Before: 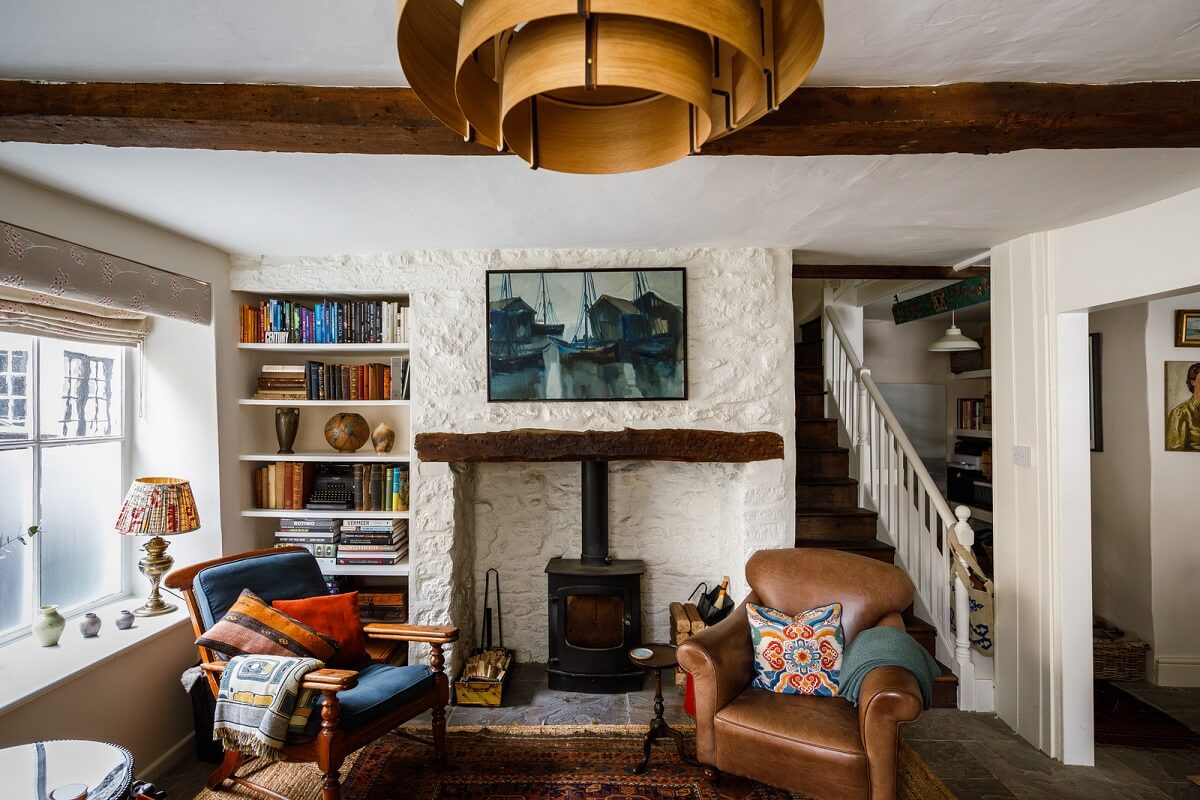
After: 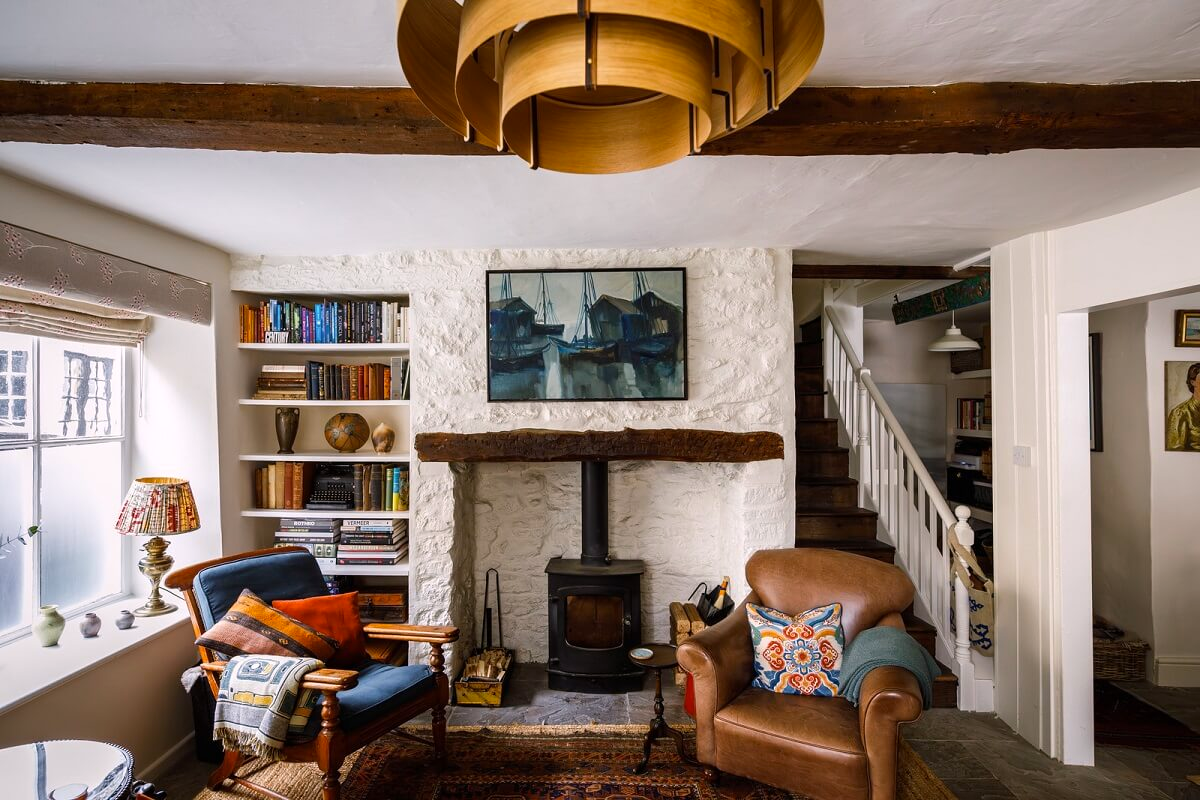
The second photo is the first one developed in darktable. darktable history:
color correction: highlights a* -5.94, highlights b* 11.19
white balance: red 1.066, blue 1.119
